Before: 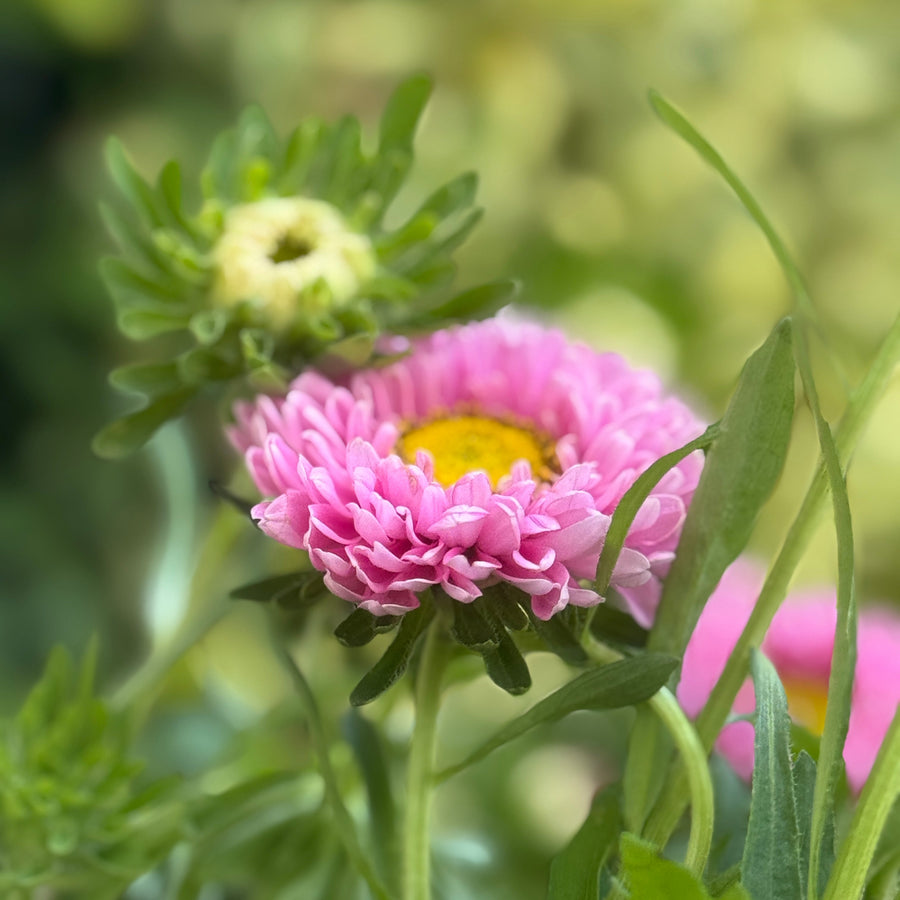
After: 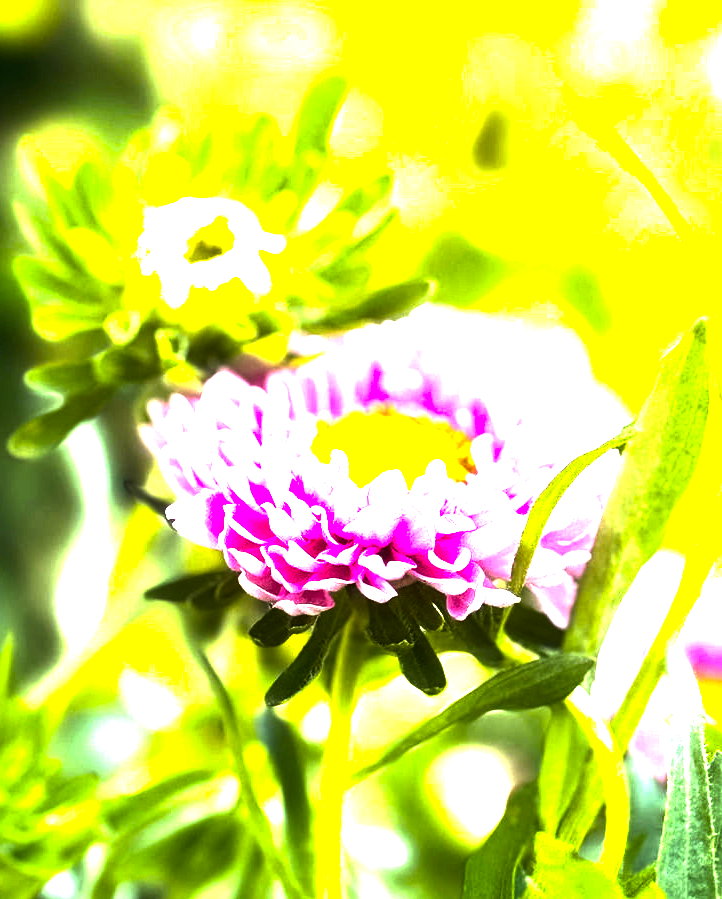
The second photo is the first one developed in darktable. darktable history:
exposure: black level correction 0.001, exposure 0.498 EV, compensate exposure bias true, compensate highlight preservation false
color balance rgb: power › luminance 1.337%, perceptual saturation grading › global saturation 29.903%, perceptual brilliance grading › highlights 74.246%, perceptual brilliance grading › shadows -29.397%, global vibrance 20%
tone equalizer: -8 EV -0.778 EV, -7 EV -0.737 EV, -6 EV -0.599 EV, -5 EV -0.388 EV, -3 EV 0.399 EV, -2 EV 0.6 EV, -1 EV 0.681 EV, +0 EV 0.764 EV, edges refinement/feathering 500, mask exposure compensation -1.57 EV, preserve details no
crop and rotate: left 9.475%, right 10.269%
